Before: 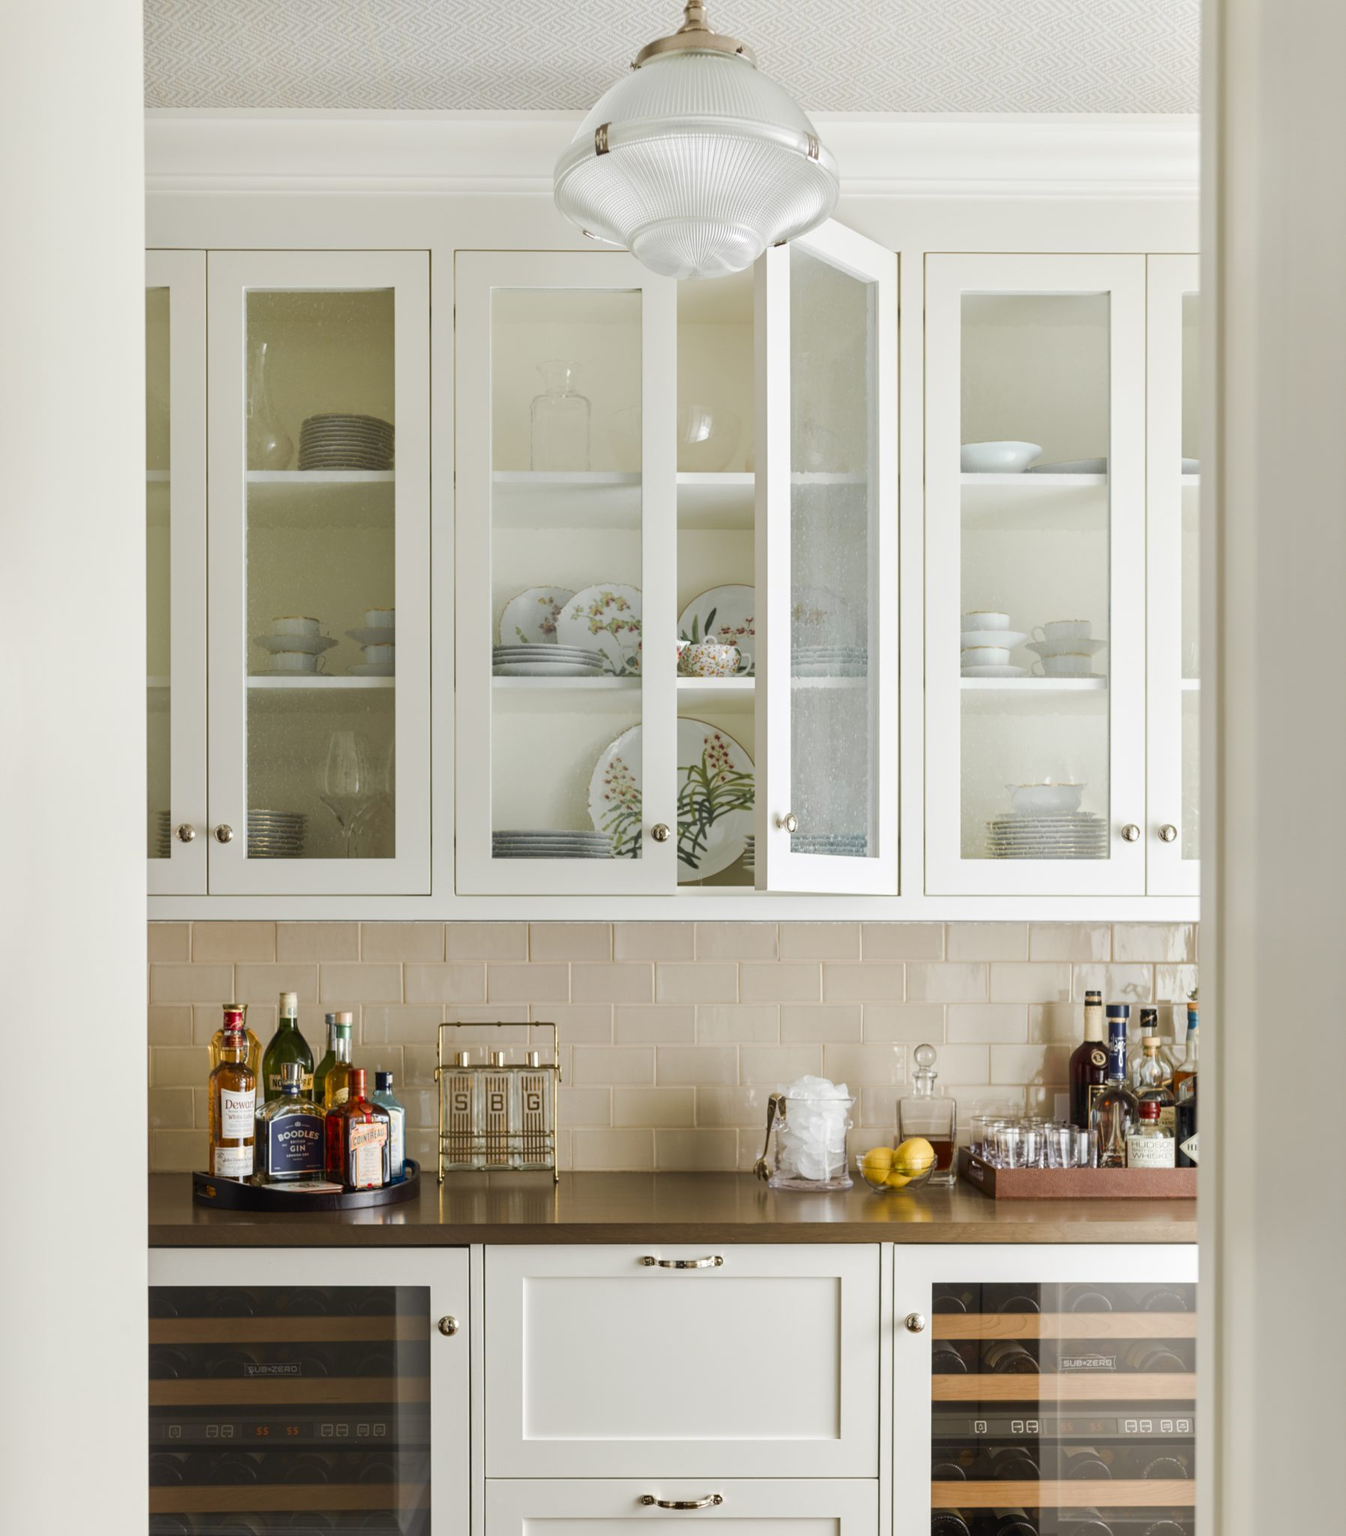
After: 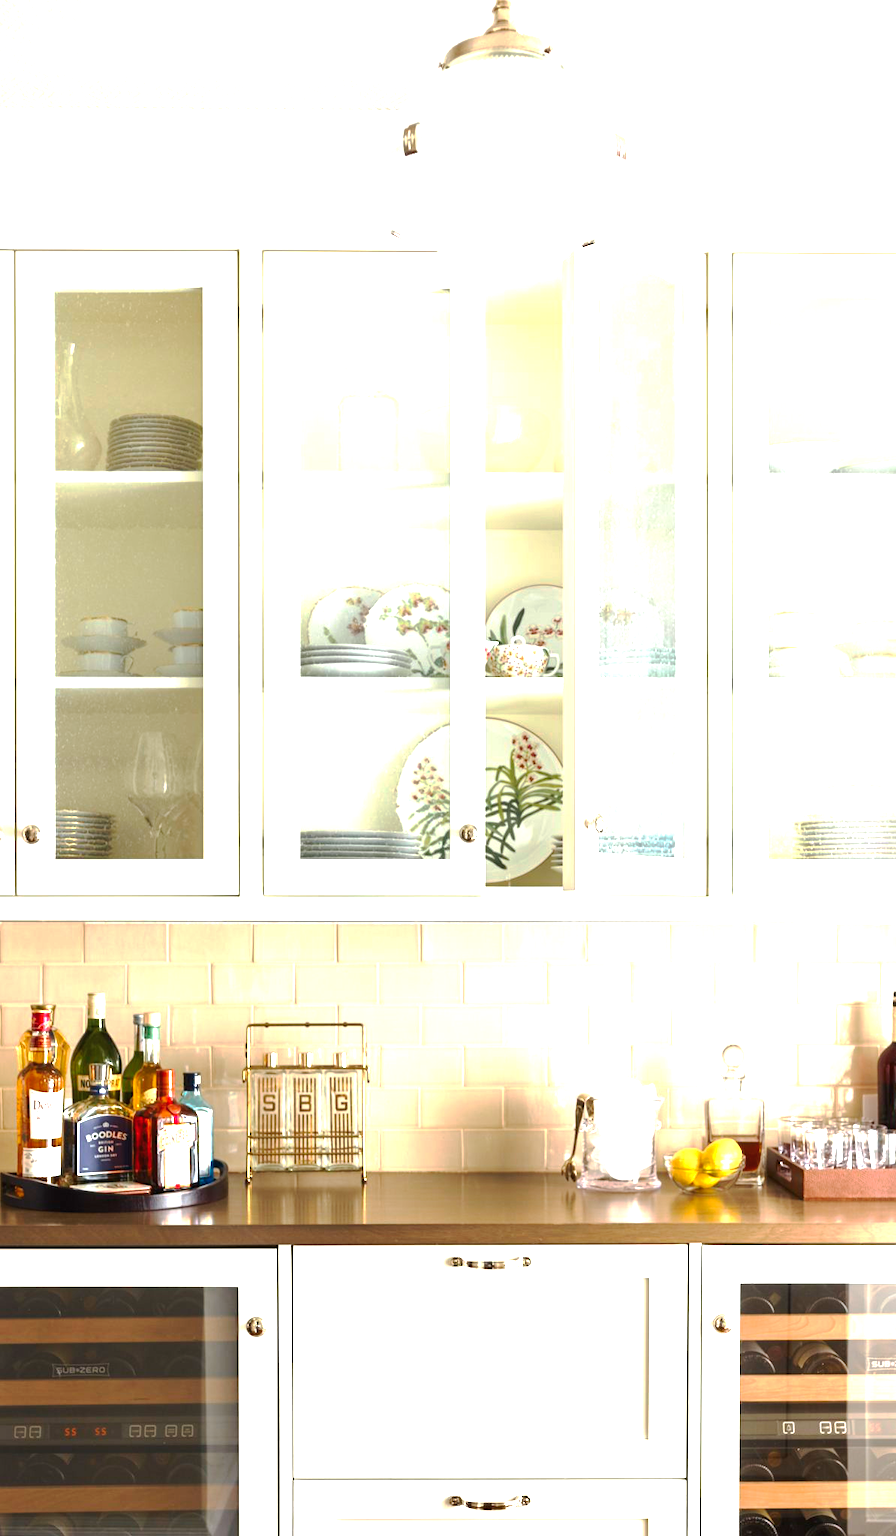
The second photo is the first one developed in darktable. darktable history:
crop and rotate: left 14.292%, right 19.041%
exposure: black level correction 0, exposure 1.5 EV, compensate highlight preservation false
tone curve: curves: ch0 [(0, 0) (0.003, 0.01) (0.011, 0.014) (0.025, 0.029) (0.044, 0.051) (0.069, 0.072) (0.1, 0.097) (0.136, 0.123) (0.177, 0.16) (0.224, 0.2) (0.277, 0.248) (0.335, 0.305) (0.399, 0.37) (0.468, 0.454) (0.543, 0.534) (0.623, 0.609) (0.709, 0.681) (0.801, 0.752) (0.898, 0.841) (1, 1)], preserve colors none
